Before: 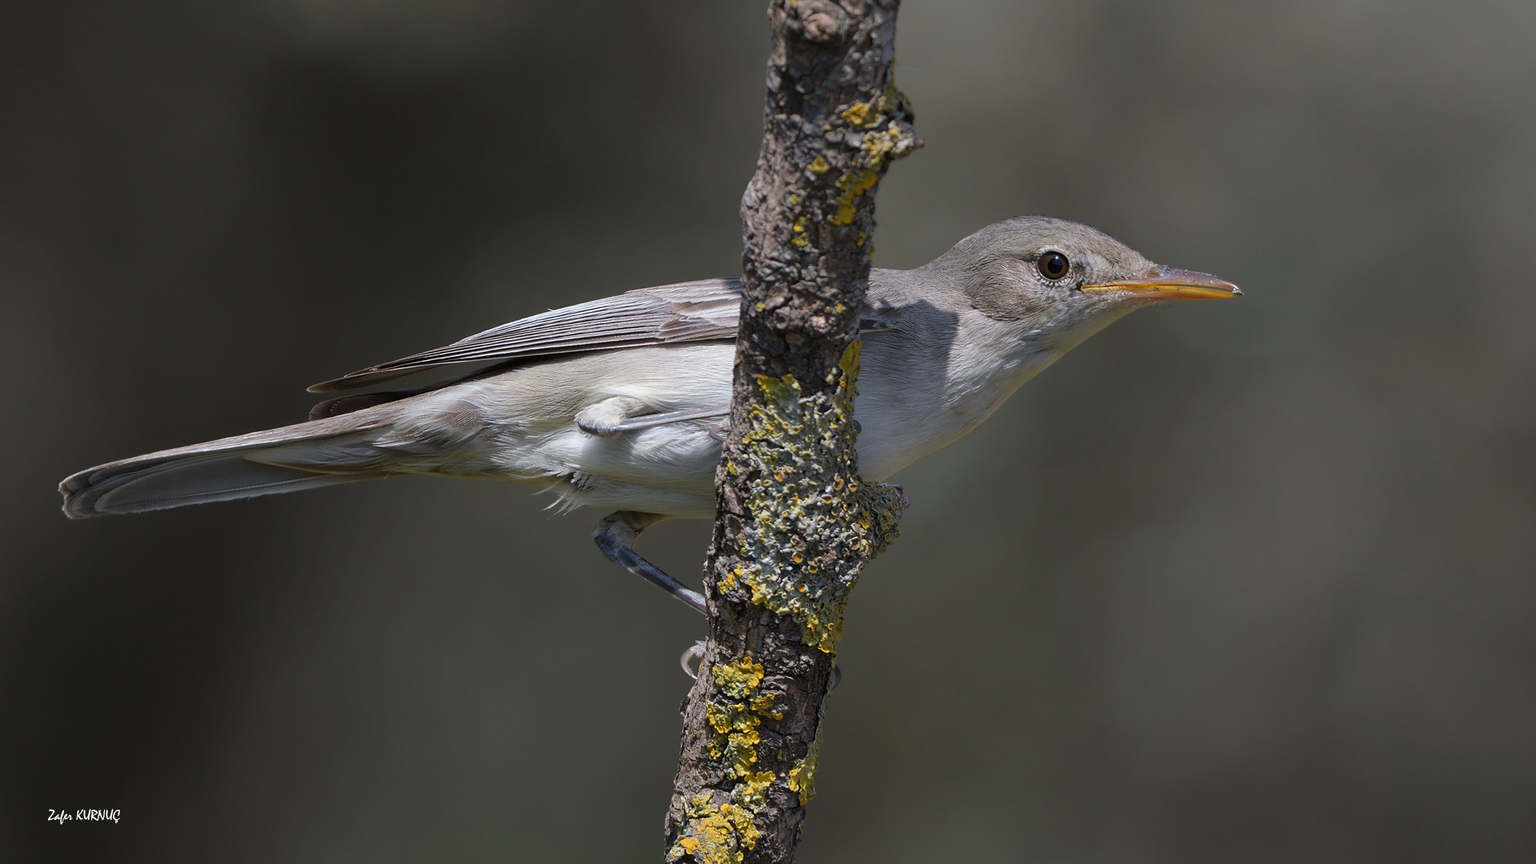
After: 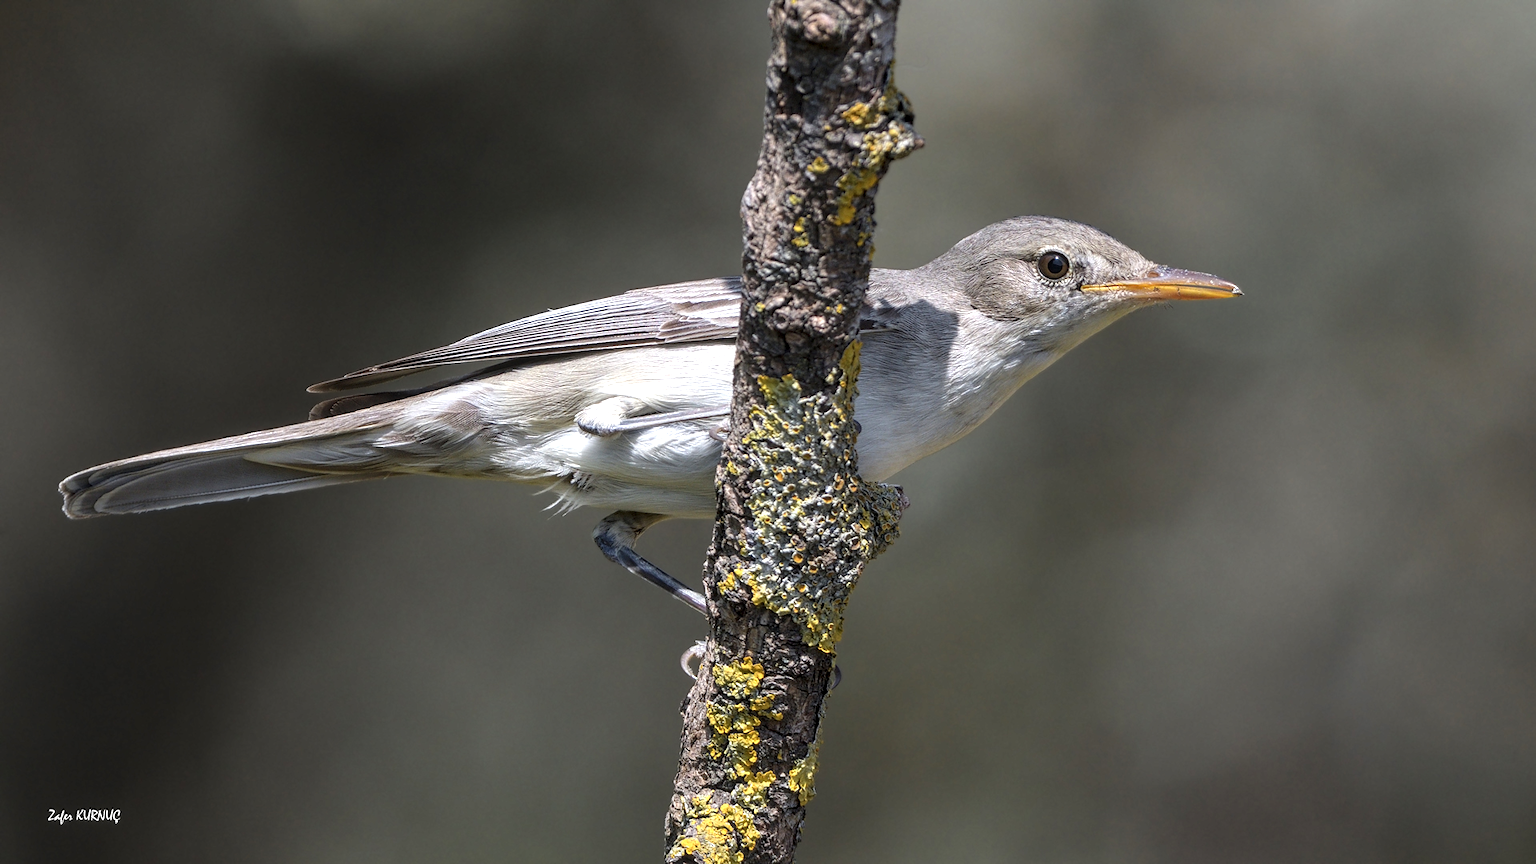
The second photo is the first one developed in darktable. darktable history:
exposure: black level correction -0.001, exposure 0.547 EV, compensate highlight preservation false
local contrast: detail 150%
